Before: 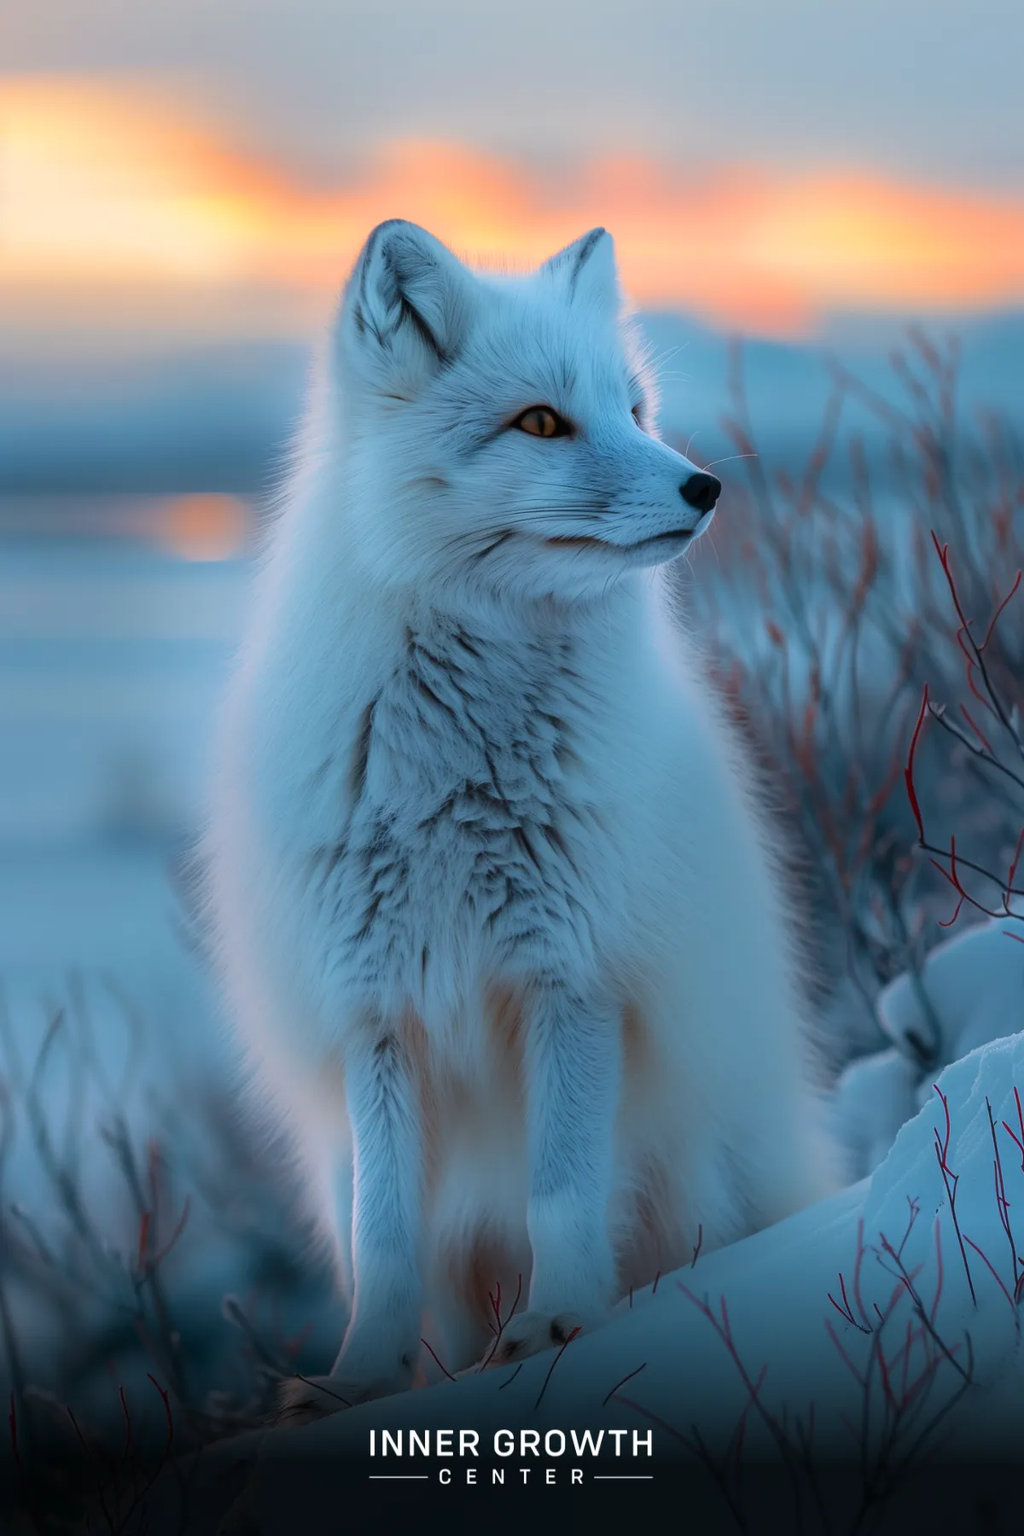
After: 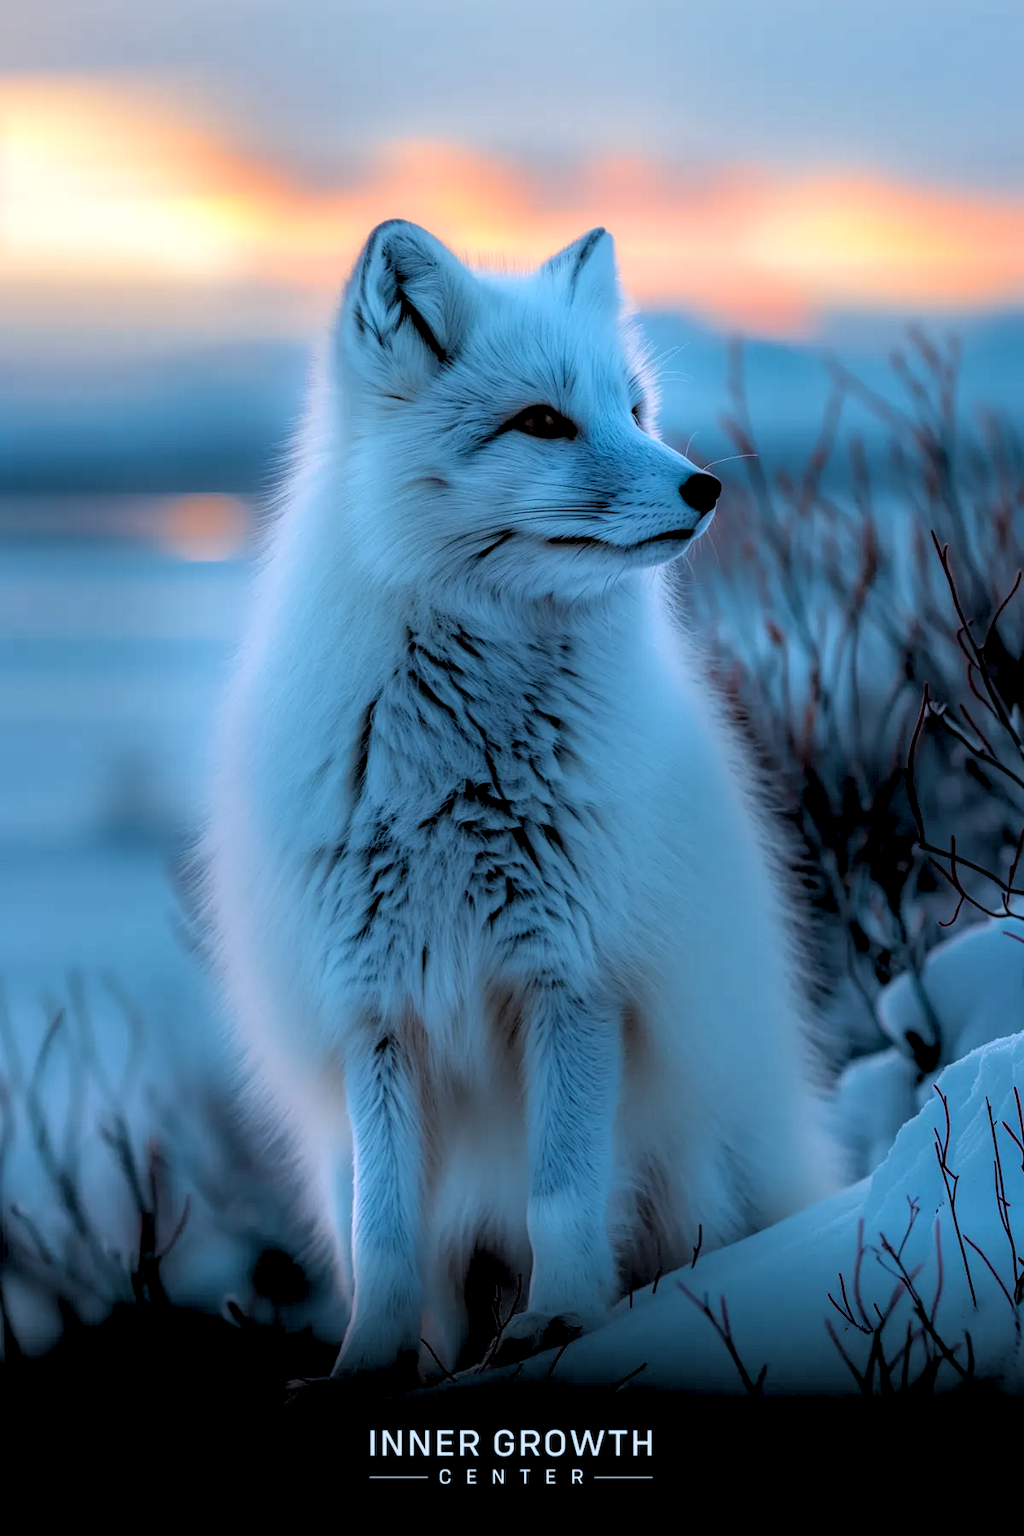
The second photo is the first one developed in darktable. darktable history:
local contrast: on, module defaults
rgb levels: levels [[0.034, 0.472, 0.904], [0, 0.5, 1], [0, 0.5, 1]]
color calibration: illuminant custom, x 0.368, y 0.373, temperature 4330.32 K
